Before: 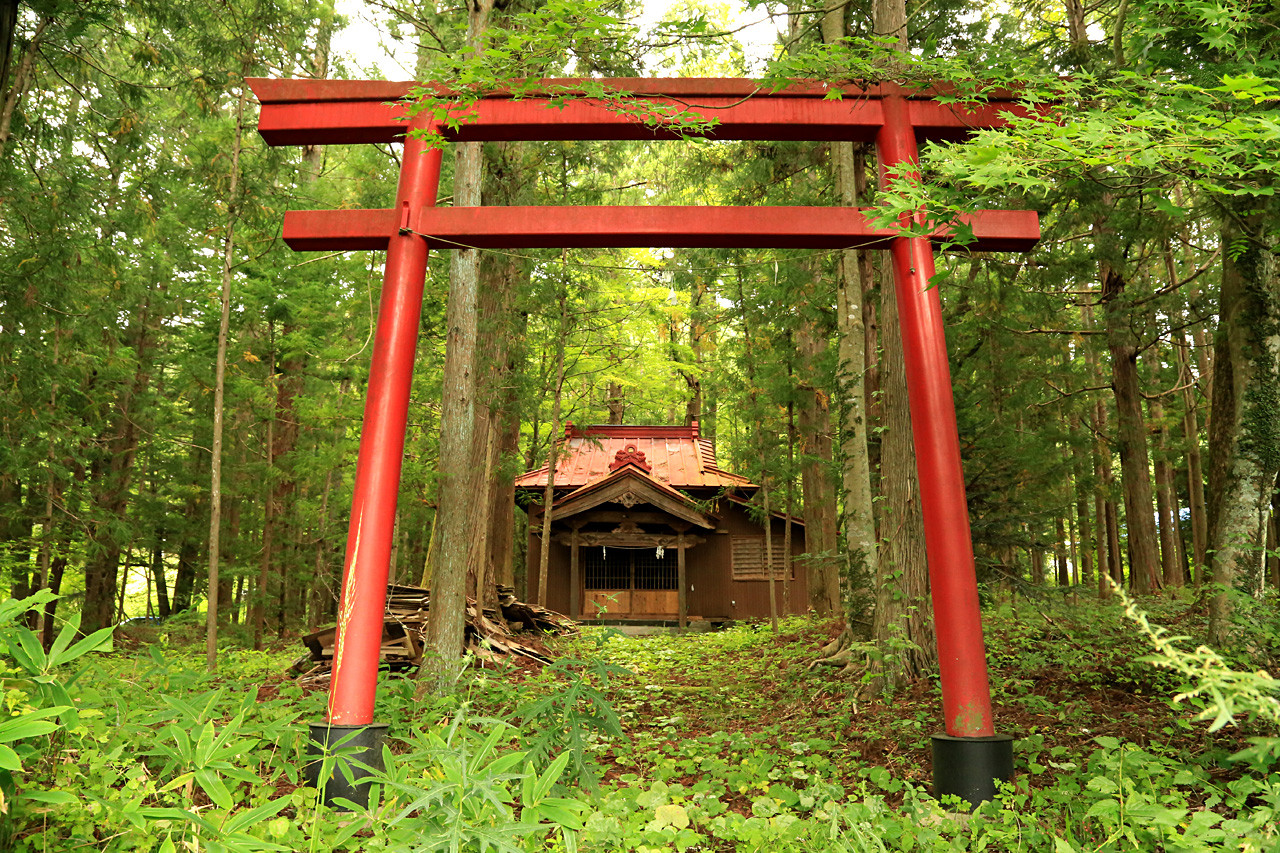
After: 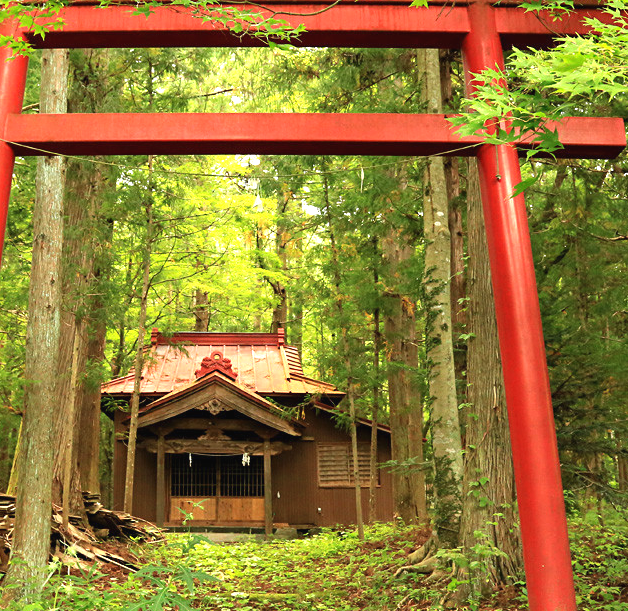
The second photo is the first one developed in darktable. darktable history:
exposure: black level correction -0.002, exposure 0.535 EV, compensate highlight preservation false
crop: left 32.366%, top 10.981%, right 18.495%, bottom 17.335%
